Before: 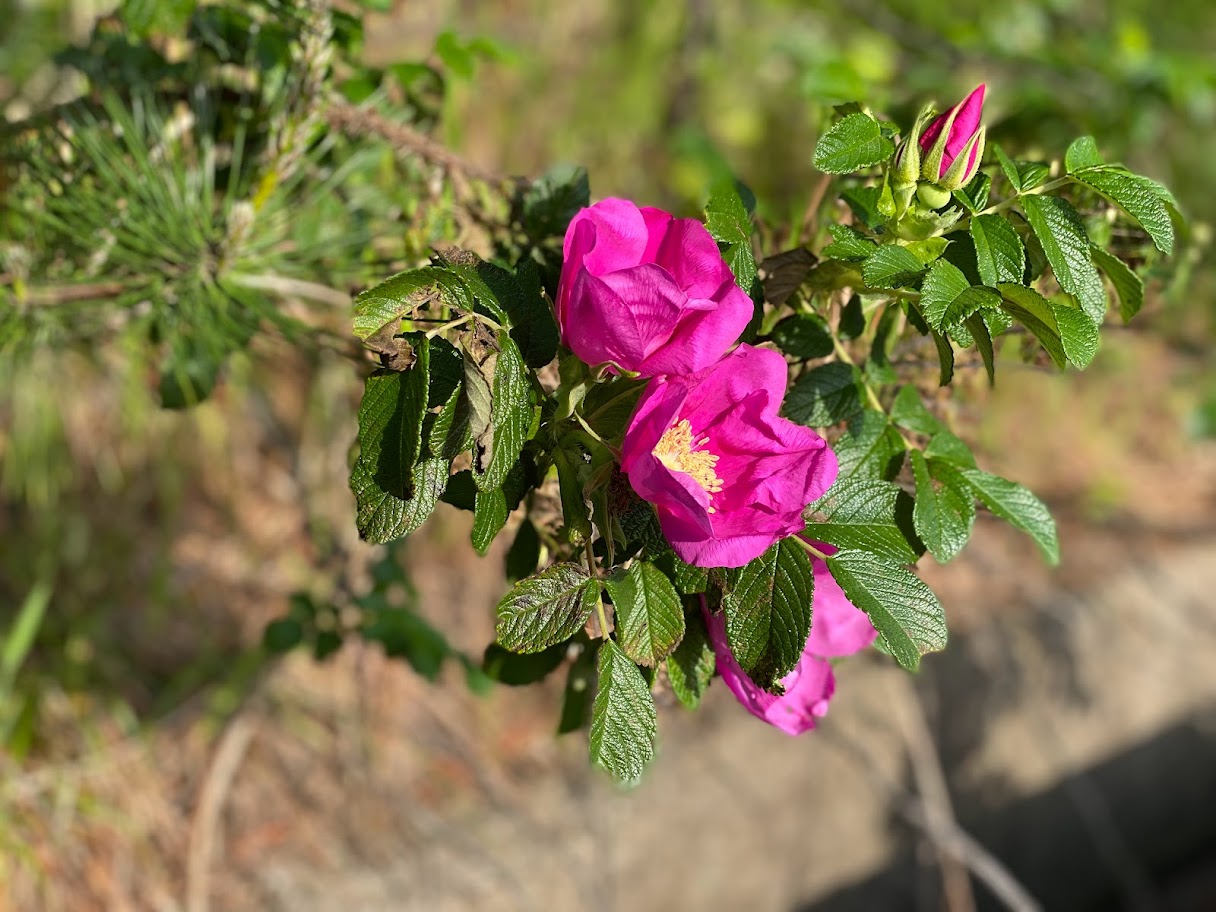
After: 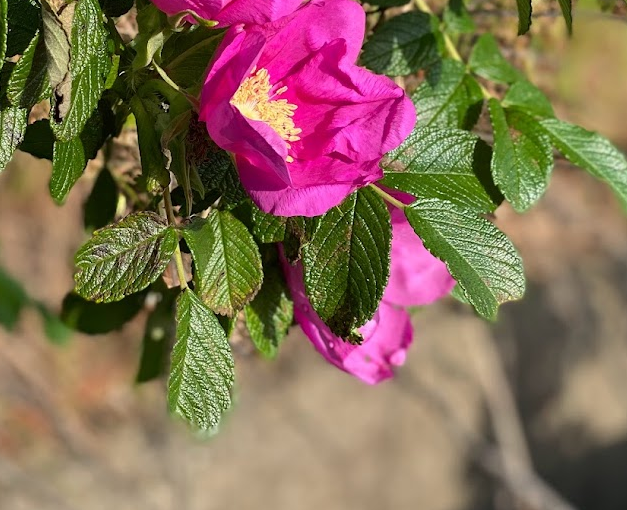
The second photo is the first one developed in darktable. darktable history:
crop: left 34.709%, top 38.563%, right 13.685%, bottom 5.478%
